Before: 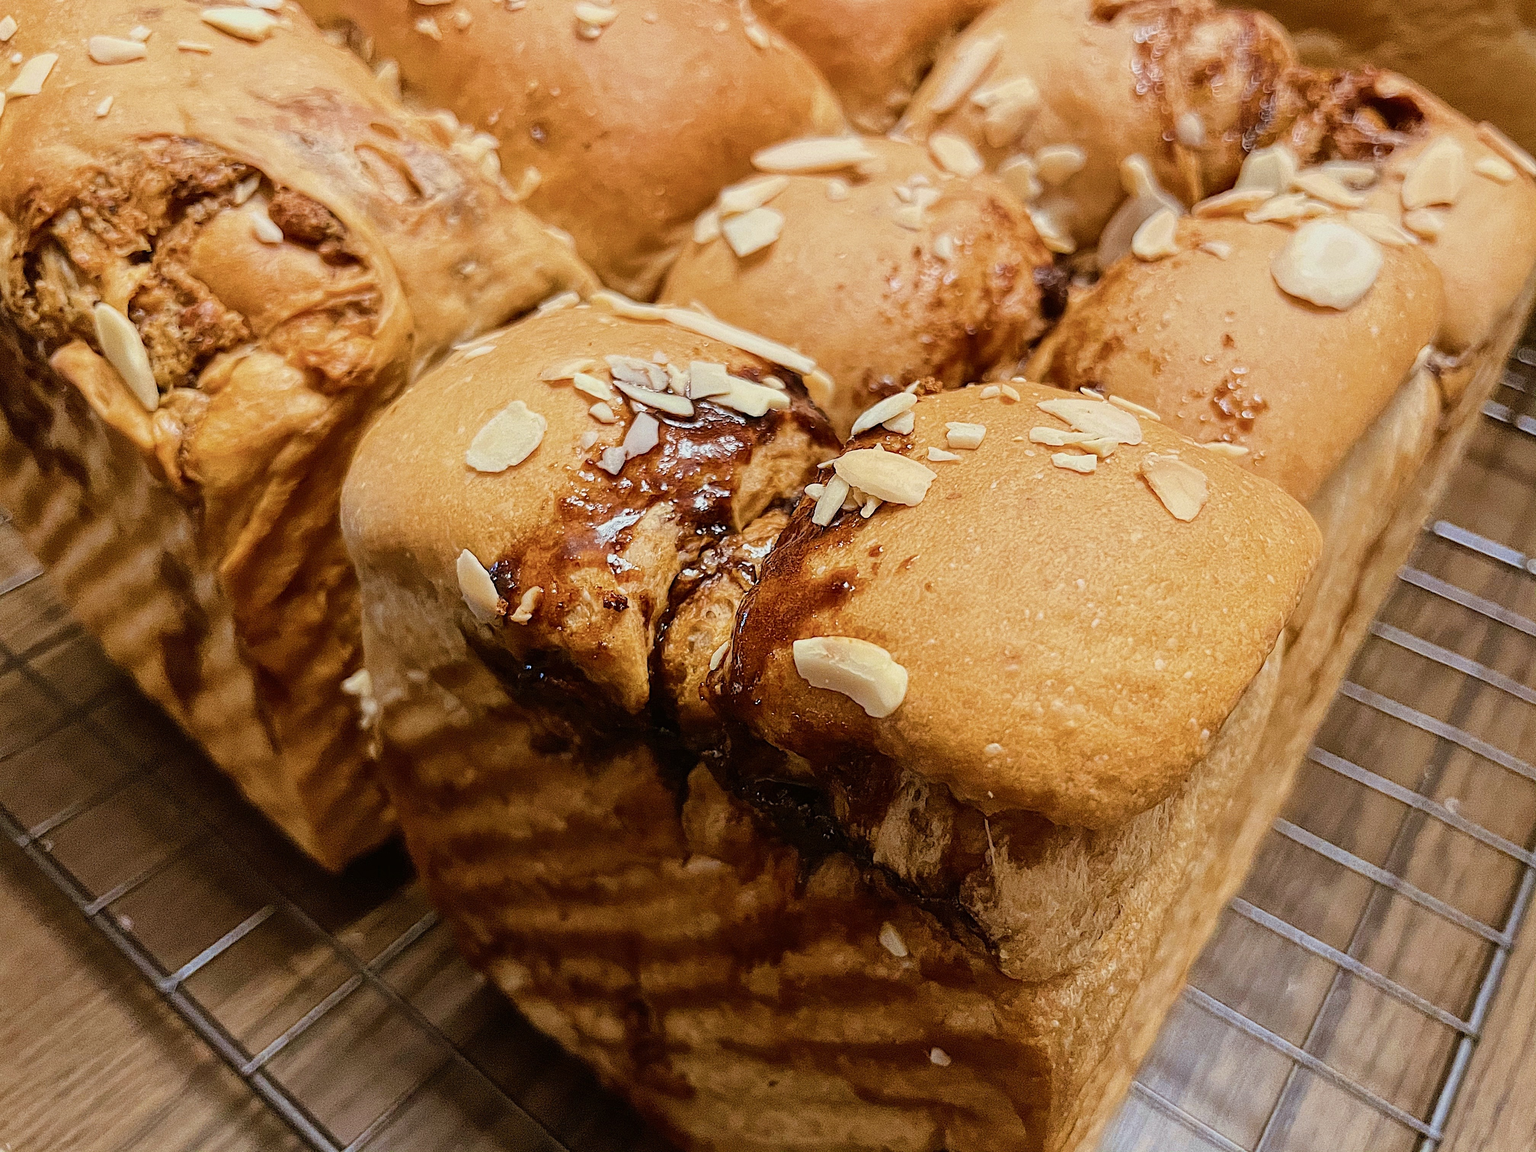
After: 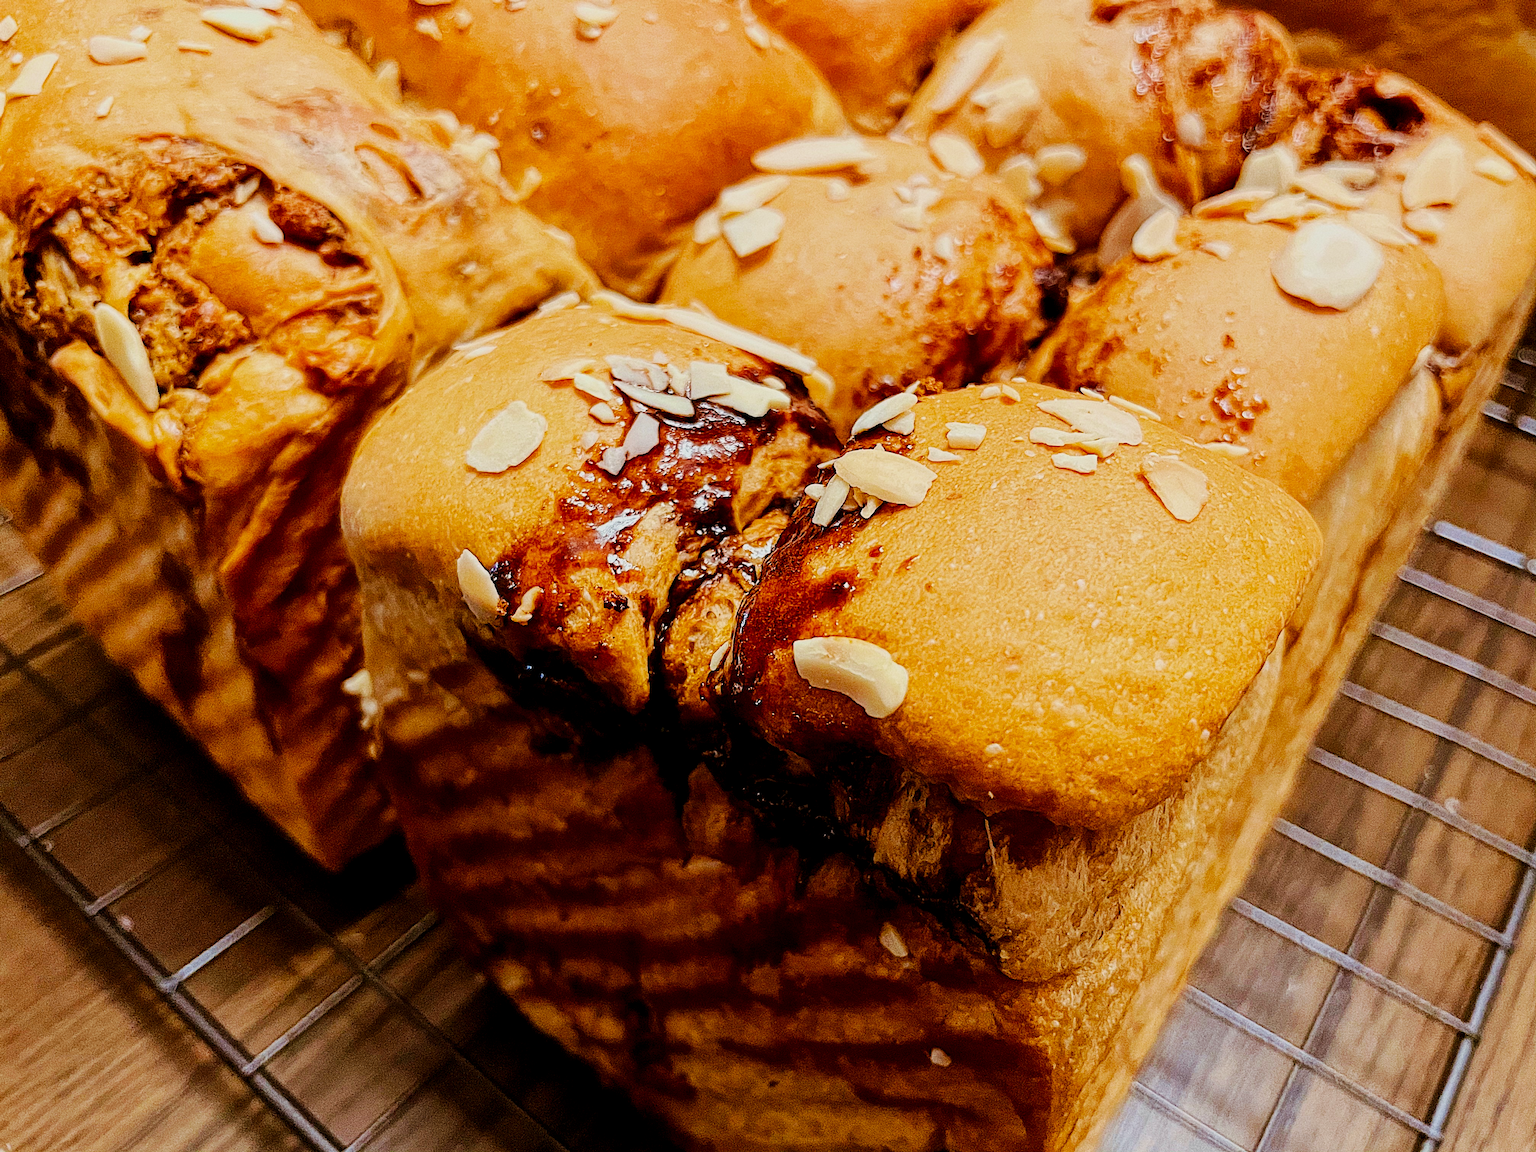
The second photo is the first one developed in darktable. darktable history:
exposure: black level correction 0.011, exposure -0.478 EV, compensate highlight preservation false
base curve: curves: ch0 [(0, 0) (0.032, 0.025) (0.121, 0.166) (0.206, 0.329) (0.605, 0.79) (1, 1)], preserve colors none
